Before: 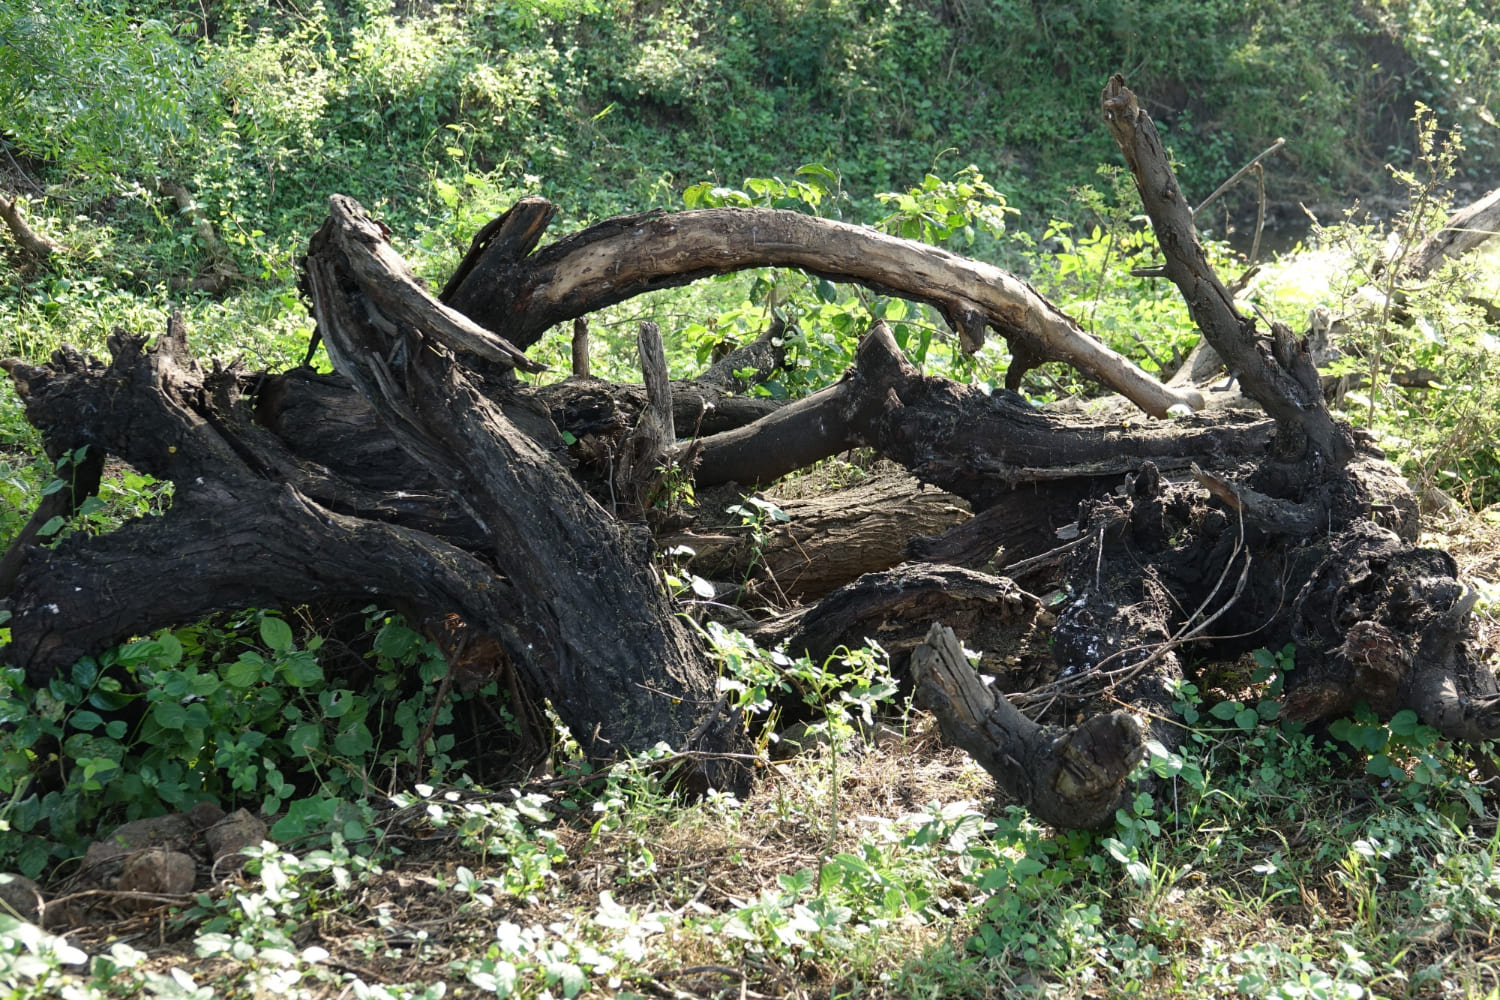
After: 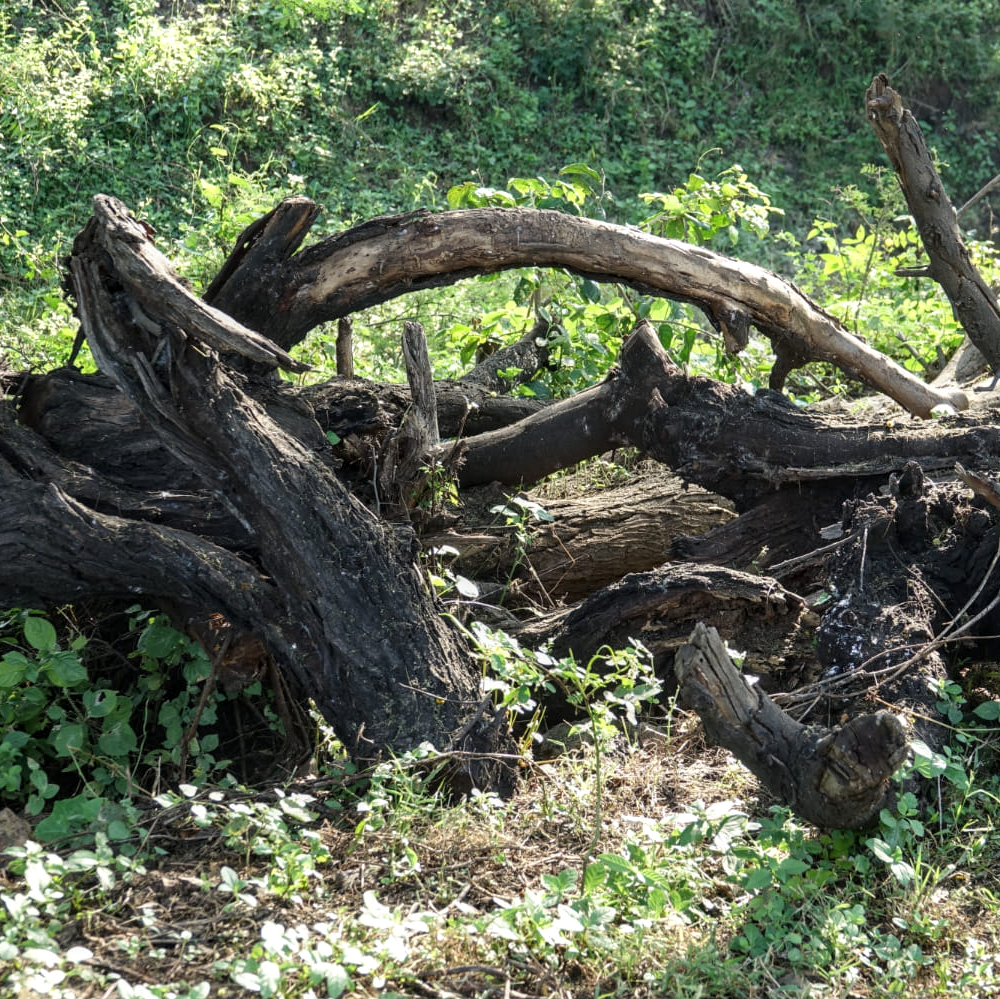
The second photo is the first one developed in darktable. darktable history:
crop and rotate: left 15.754%, right 17.579%
local contrast: on, module defaults
